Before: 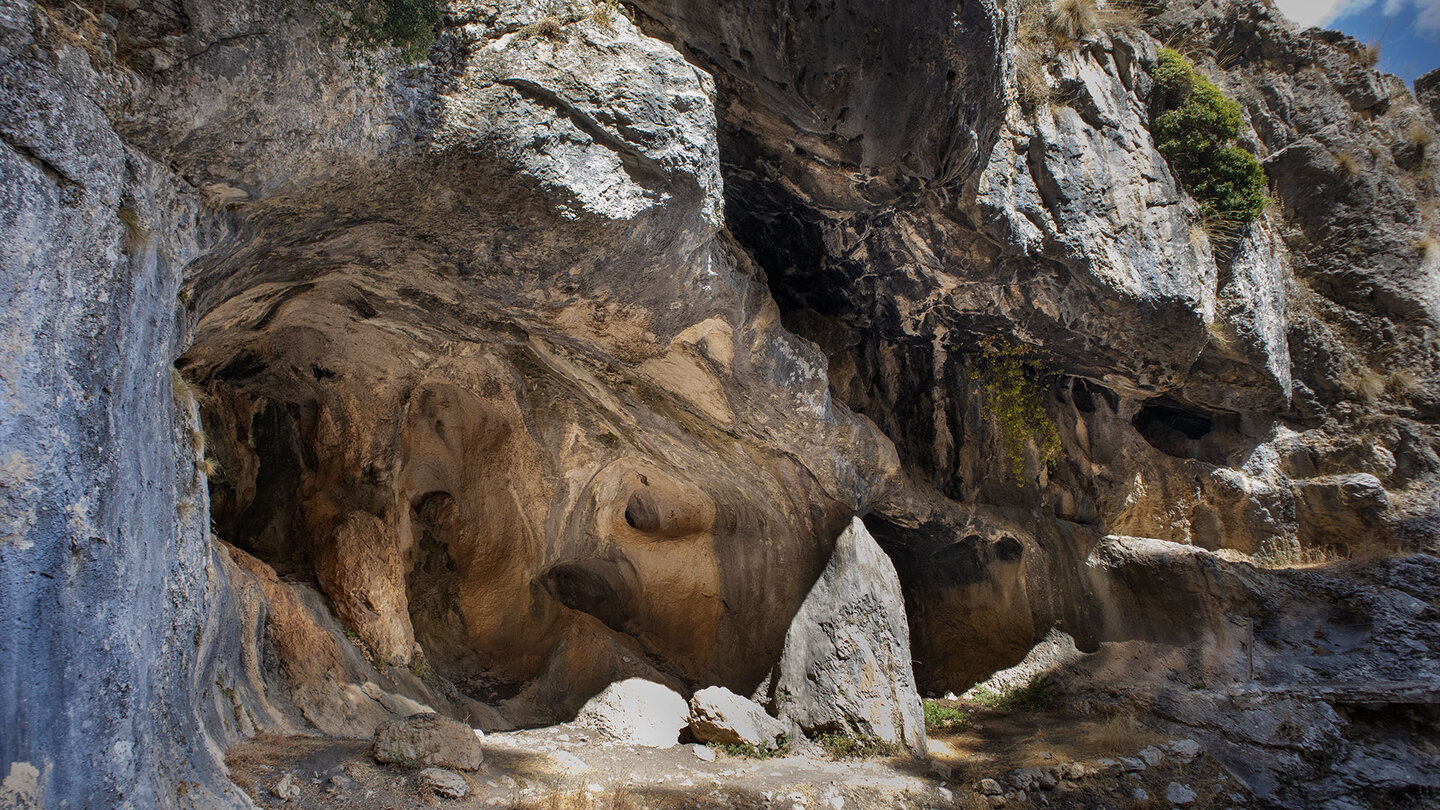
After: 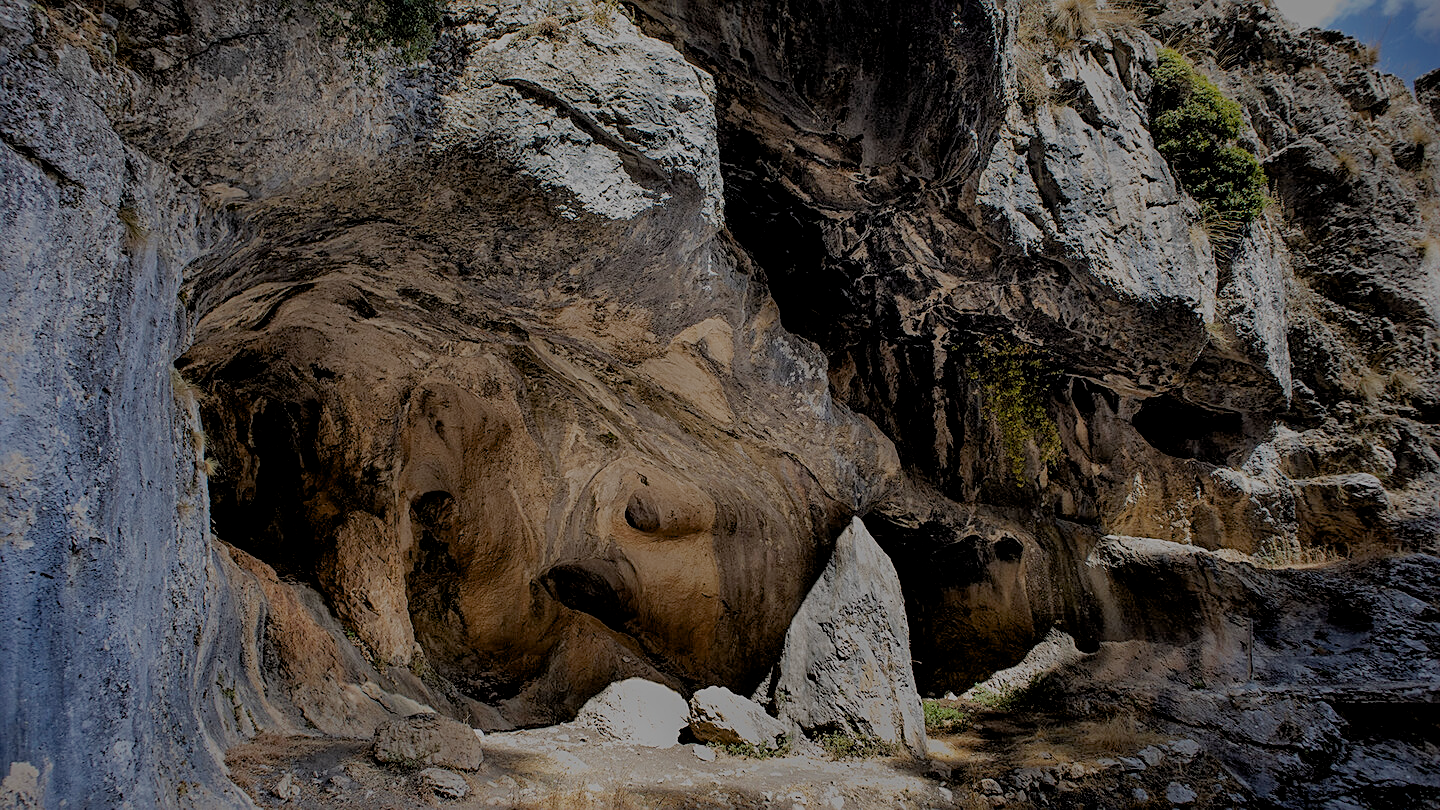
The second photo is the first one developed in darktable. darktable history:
sharpen: on, module defaults
filmic rgb: black relative exposure -7.05 EV, white relative exposure 5.98 EV, target black luminance 0%, hardness 2.77, latitude 61.88%, contrast 0.692, highlights saturation mix 10.71%, shadows ↔ highlights balance -0.057%
exposure: black level correction 0.011, exposure -0.472 EV, compensate exposure bias true, compensate highlight preservation false
tone curve: color space Lab, independent channels, preserve colors none
